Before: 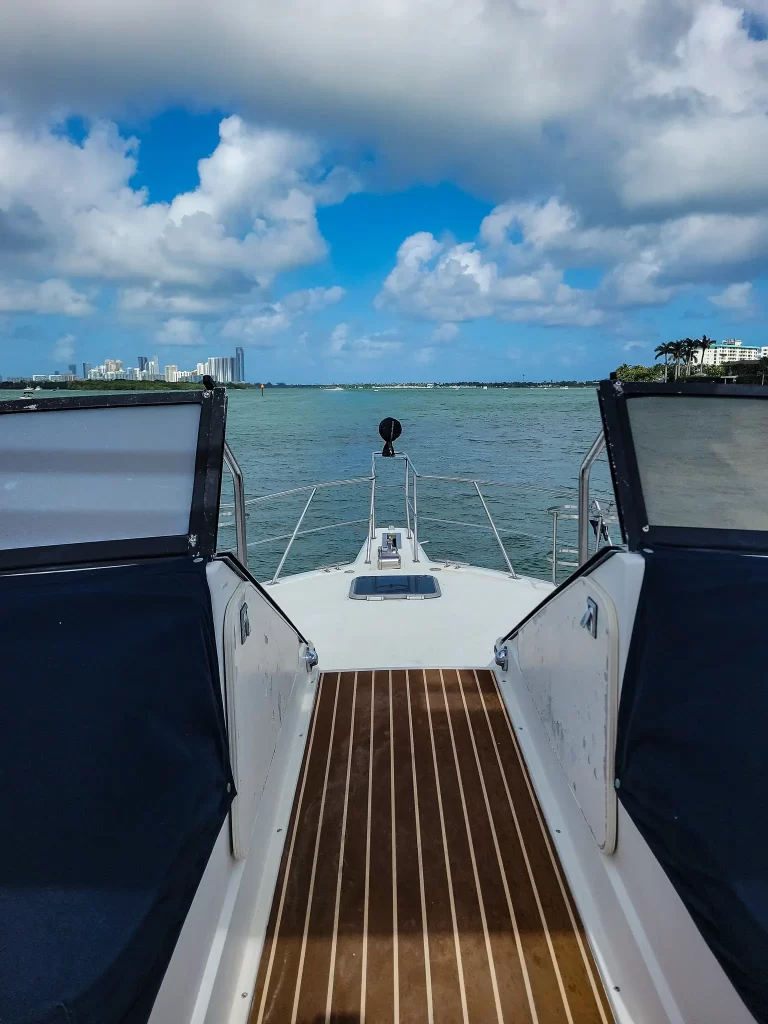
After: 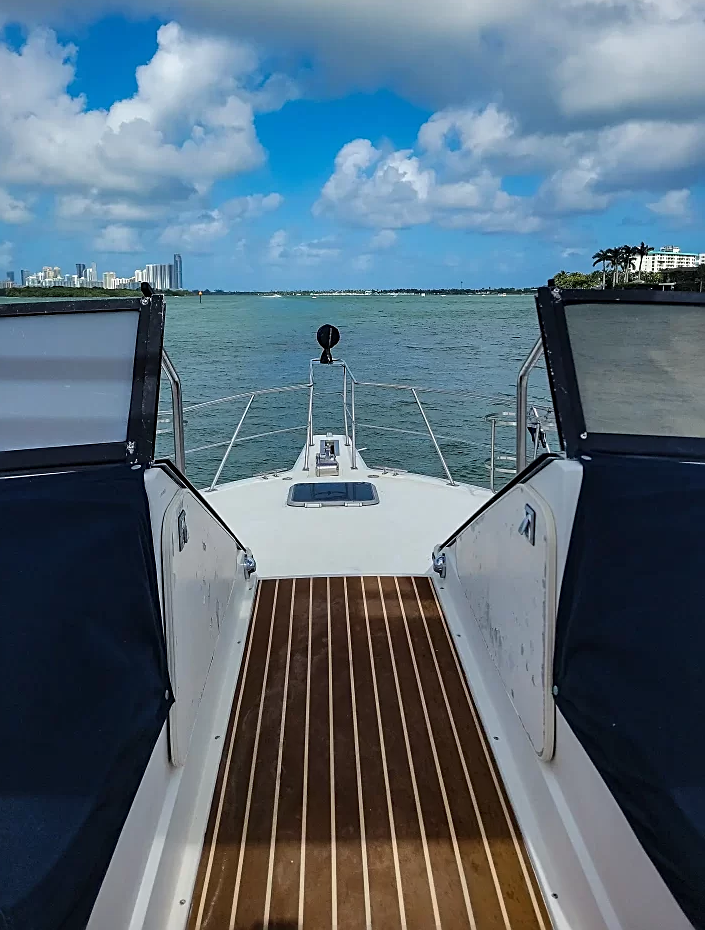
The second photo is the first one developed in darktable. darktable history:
sharpen: on, module defaults
crop and rotate: left 8.079%, top 9.089%
